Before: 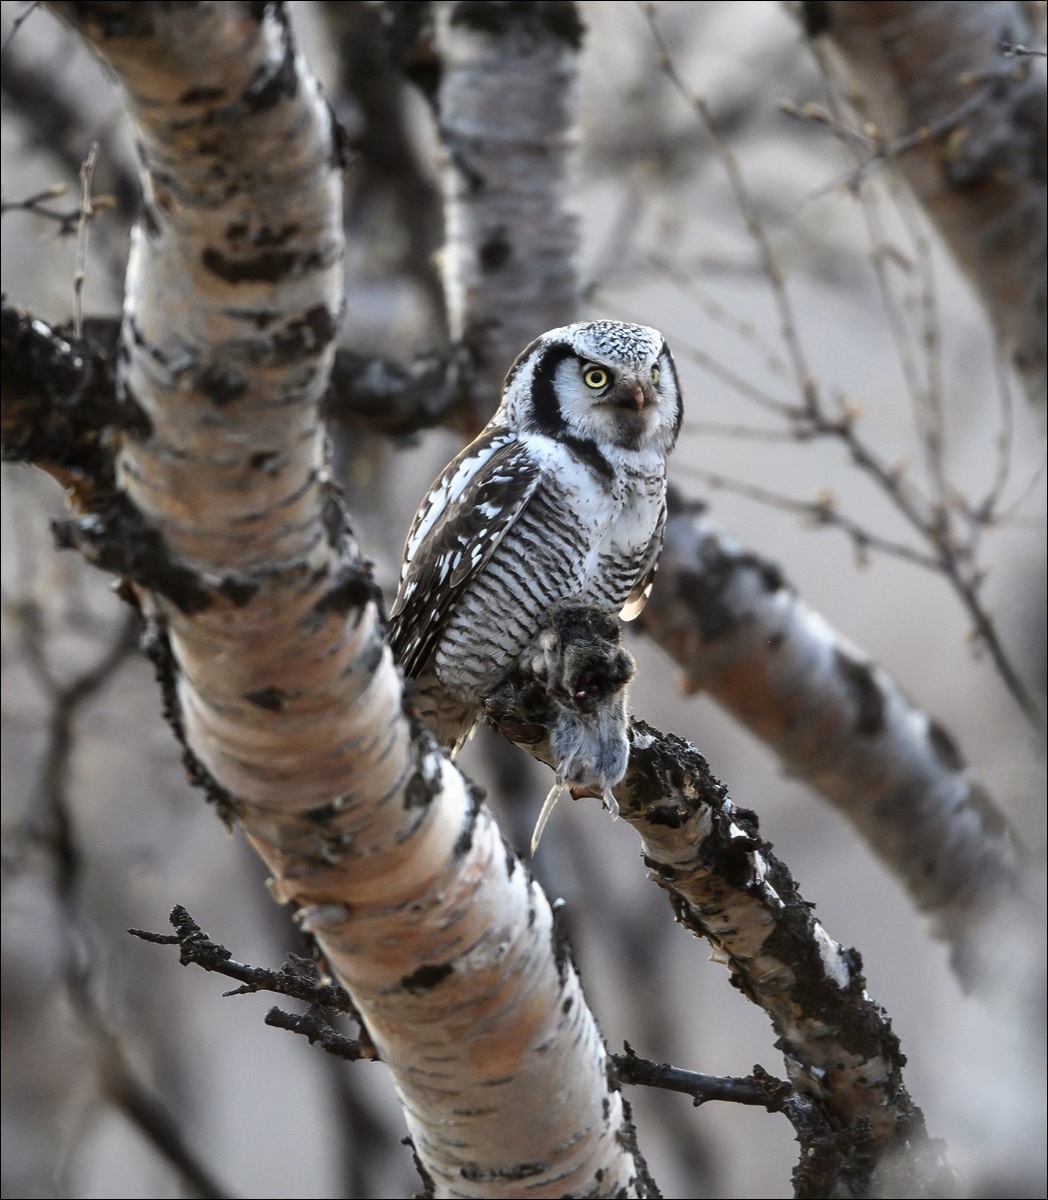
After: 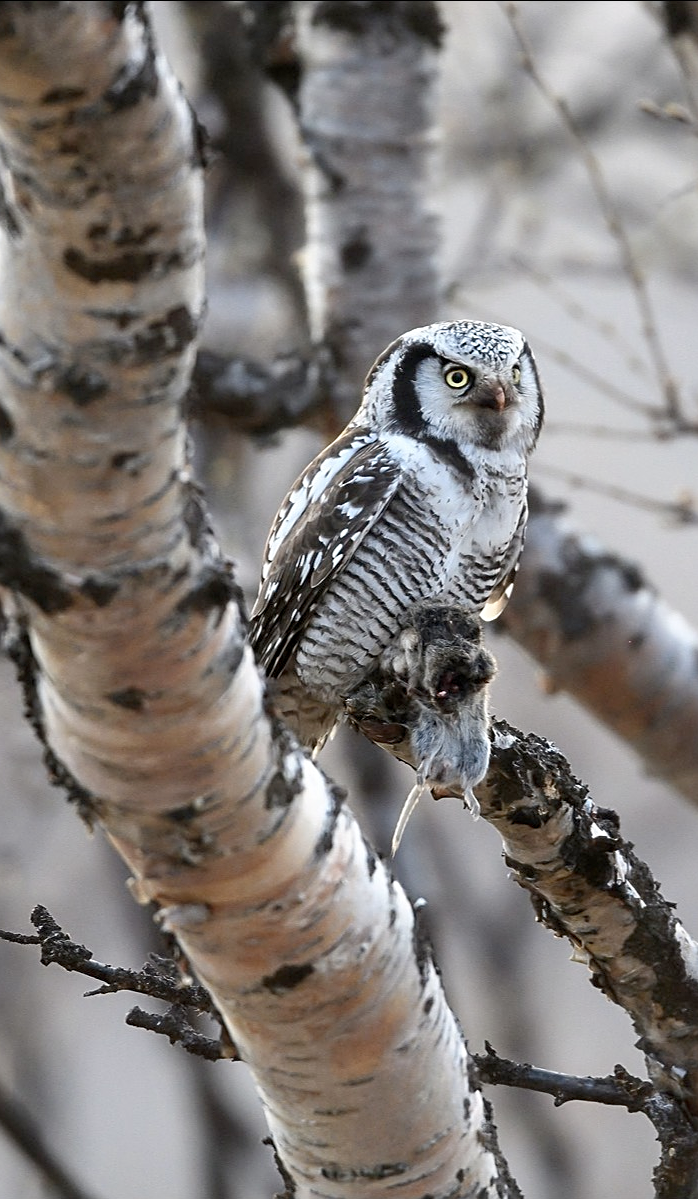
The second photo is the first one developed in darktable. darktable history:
sharpen: radius 1.923
crop and rotate: left 13.349%, right 19.971%
